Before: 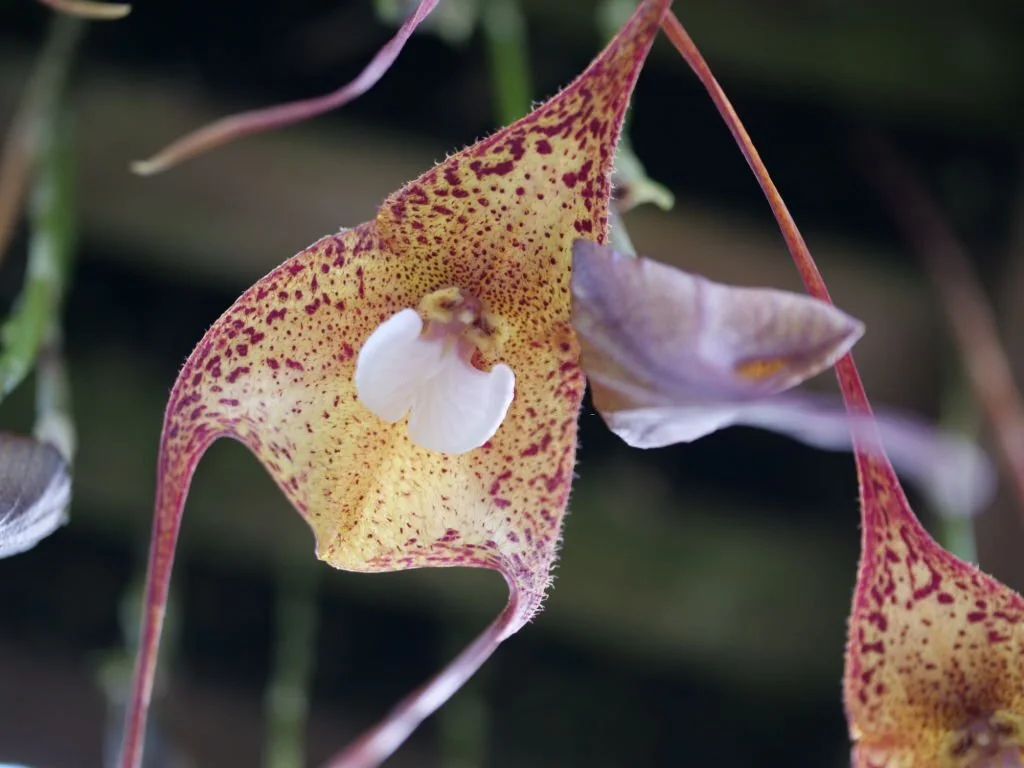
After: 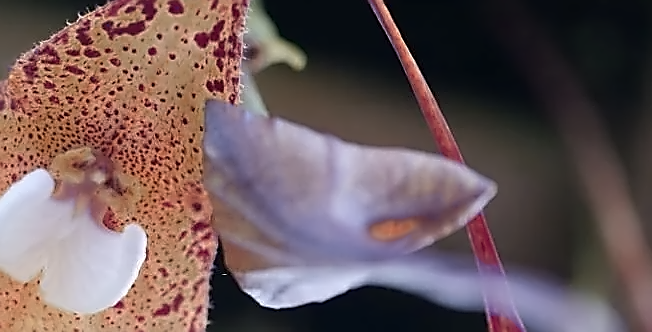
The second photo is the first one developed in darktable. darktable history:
sharpen: radius 1.4, amount 1.25, threshold 0.7
color zones: curves: ch0 [(0.006, 0.385) (0.143, 0.563) (0.243, 0.321) (0.352, 0.464) (0.516, 0.456) (0.625, 0.5) (0.75, 0.5) (0.875, 0.5)]; ch1 [(0, 0.5) (0.134, 0.504) (0.246, 0.463) (0.421, 0.515) (0.5, 0.56) (0.625, 0.5) (0.75, 0.5) (0.875, 0.5)]; ch2 [(0, 0.5) (0.131, 0.426) (0.307, 0.289) (0.38, 0.188) (0.513, 0.216) (0.625, 0.548) (0.75, 0.468) (0.838, 0.396) (0.971, 0.311)]
crop: left 36.005%, top 18.293%, right 0.31%, bottom 38.444%
contrast equalizer: y [[0.5 ×4, 0.525, 0.667], [0.5 ×6], [0.5 ×6], [0 ×4, 0.042, 0], [0, 0, 0.004, 0.1, 0.191, 0.131]]
